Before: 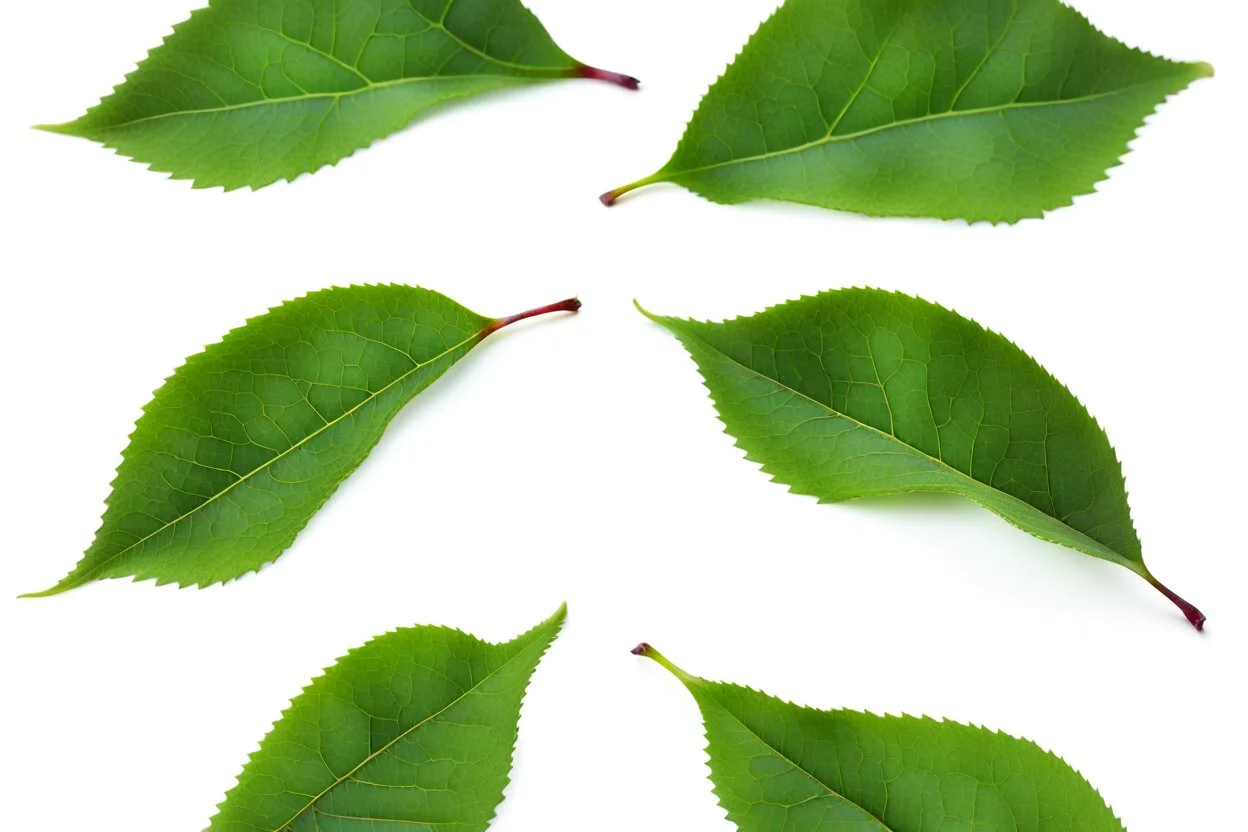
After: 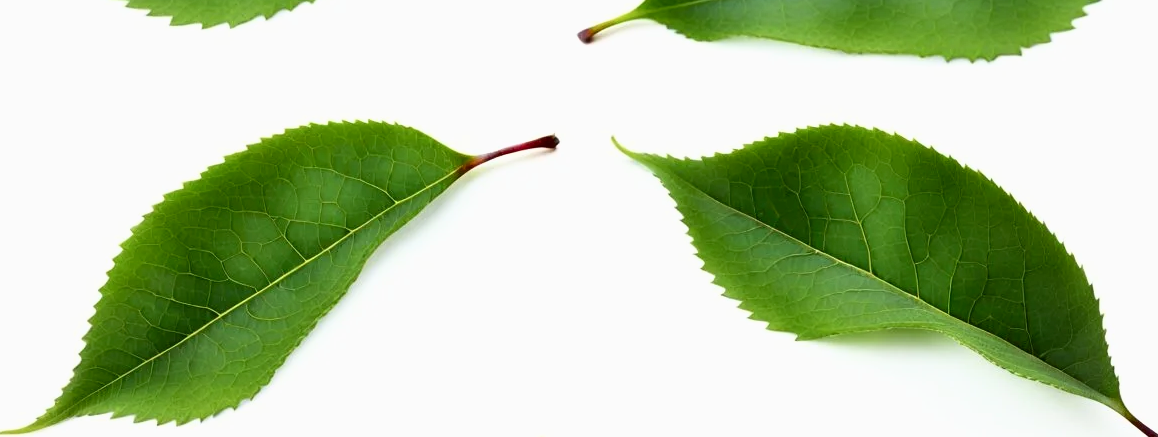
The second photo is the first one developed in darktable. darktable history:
crop: left 1.815%, top 19.61%, right 5.333%, bottom 27.787%
exposure: black level correction 0.001, exposure -0.203 EV, compensate highlight preservation false
tone curve: curves: ch0 [(0, 0) (0.003, 0.023) (0.011, 0.024) (0.025, 0.028) (0.044, 0.035) (0.069, 0.043) (0.1, 0.052) (0.136, 0.063) (0.177, 0.094) (0.224, 0.145) (0.277, 0.209) (0.335, 0.281) (0.399, 0.364) (0.468, 0.453) (0.543, 0.553) (0.623, 0.66) (0.709, 0.767) (0.801, 0.88) (0.898, 0.968) (1, 1)], color space Lab, independent channels, preserve colors none
